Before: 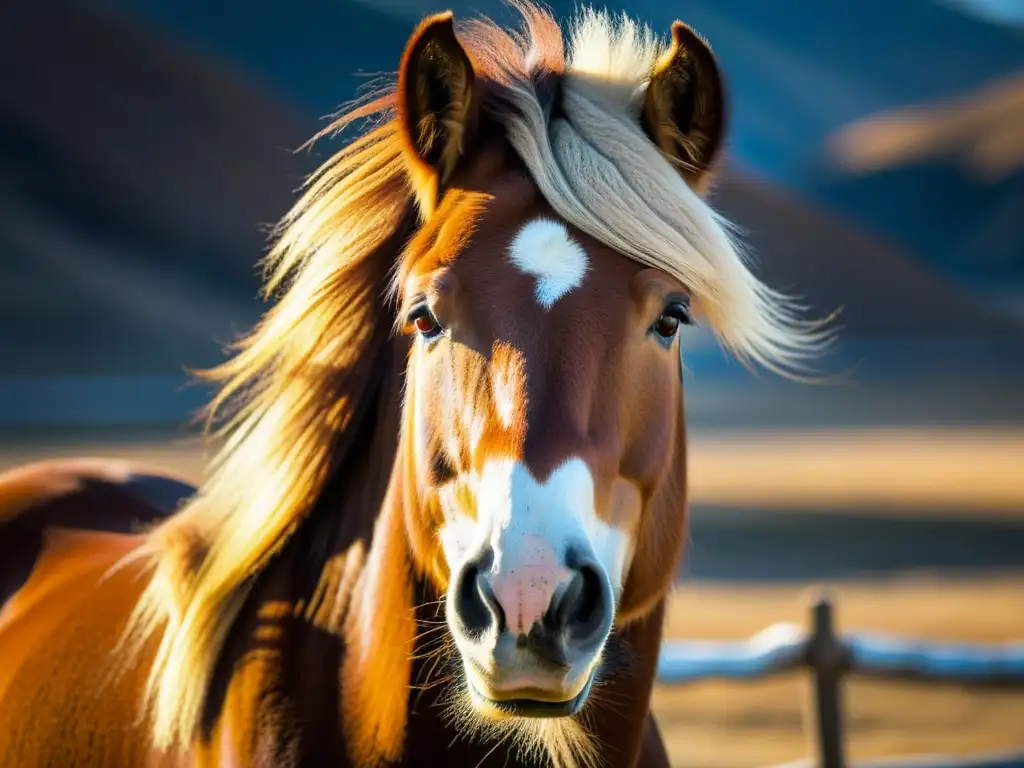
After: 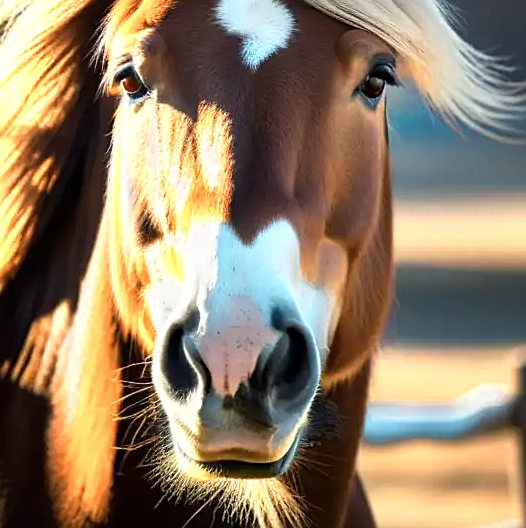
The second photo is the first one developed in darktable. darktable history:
sharpen: on, module defaults
crop and rotate: left 28.759%, top 31.187%, right 19.856%
color zones: curves: ch0 [(0.018, 0.548) (0.197, 0.654) (0.425, 0.447) (0.605, 0.658) (0.732, 0.579)]; ch1 [(0.105, 0.531) (0.224, 0.531) (0.386, 0.39) (0.618, 0.456) (0.732, 0.456) (0.956, 0.421)]; ch2 [(0.039, 0.583) (0.215, 0.465) (0.399, 0.544) (0.465, 0.548) (0.614, 0.447) (0.724, 0.43) (0.882, 0.623) (0.956, 0.632)]
